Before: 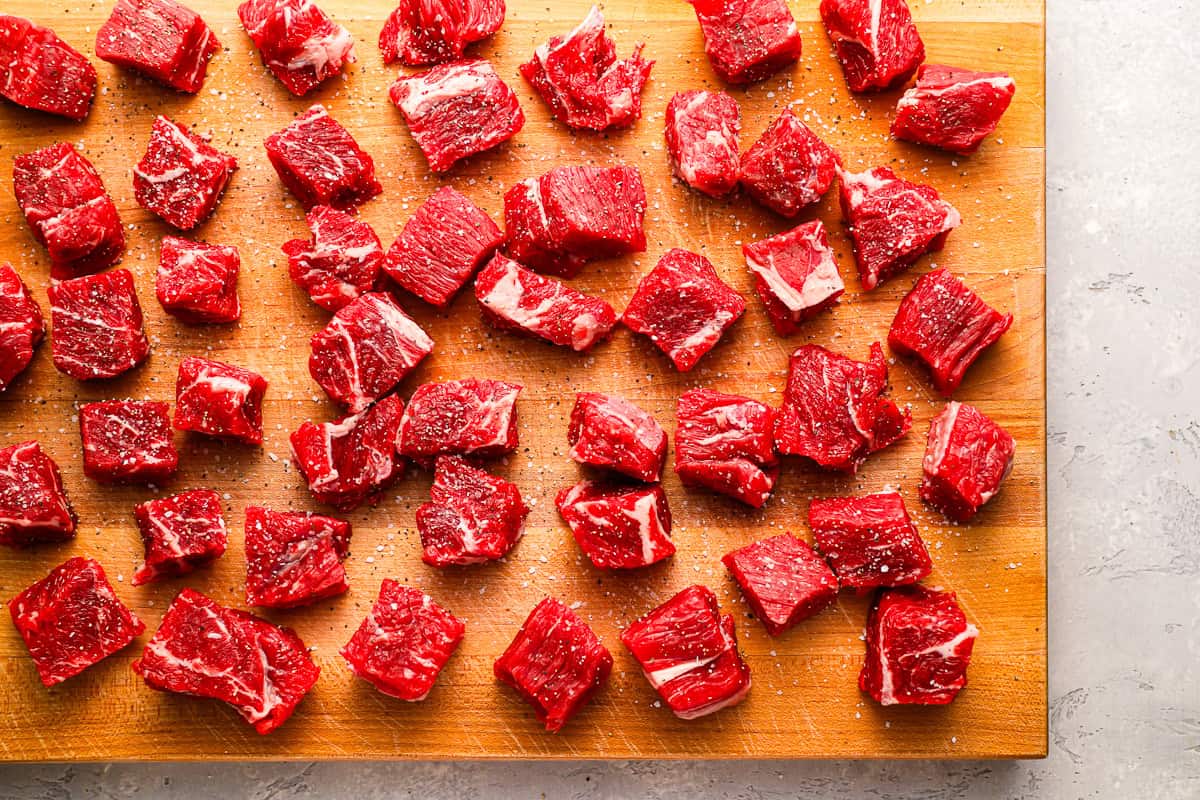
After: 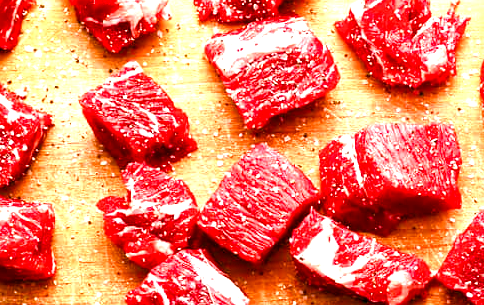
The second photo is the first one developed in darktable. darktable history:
exposure: black level correction 0.001, exposure 0.499 EV, compensate highlight preservation false
color balance rgb: perceptual saturation grading › global saturation 25.149%, perceptual saturation grading › highlights -50.405%, perceptual saturation grading › shadows 30.194%, perceptual brilliance grading › global brilliance 18.467%
crop: left 15.463%, top 5.464%, right 44.19%, bottom 56.411%
